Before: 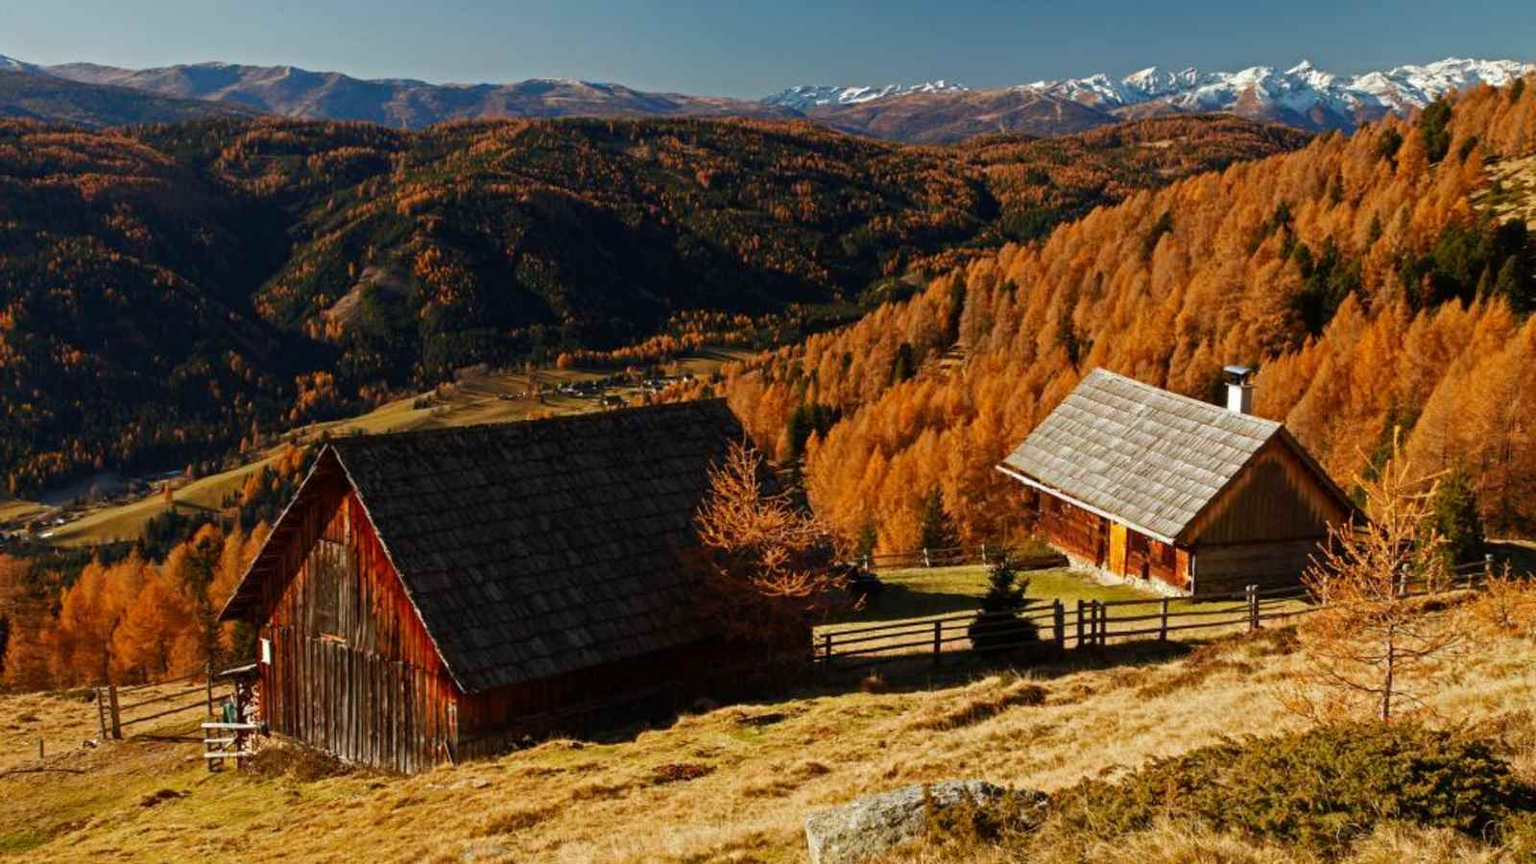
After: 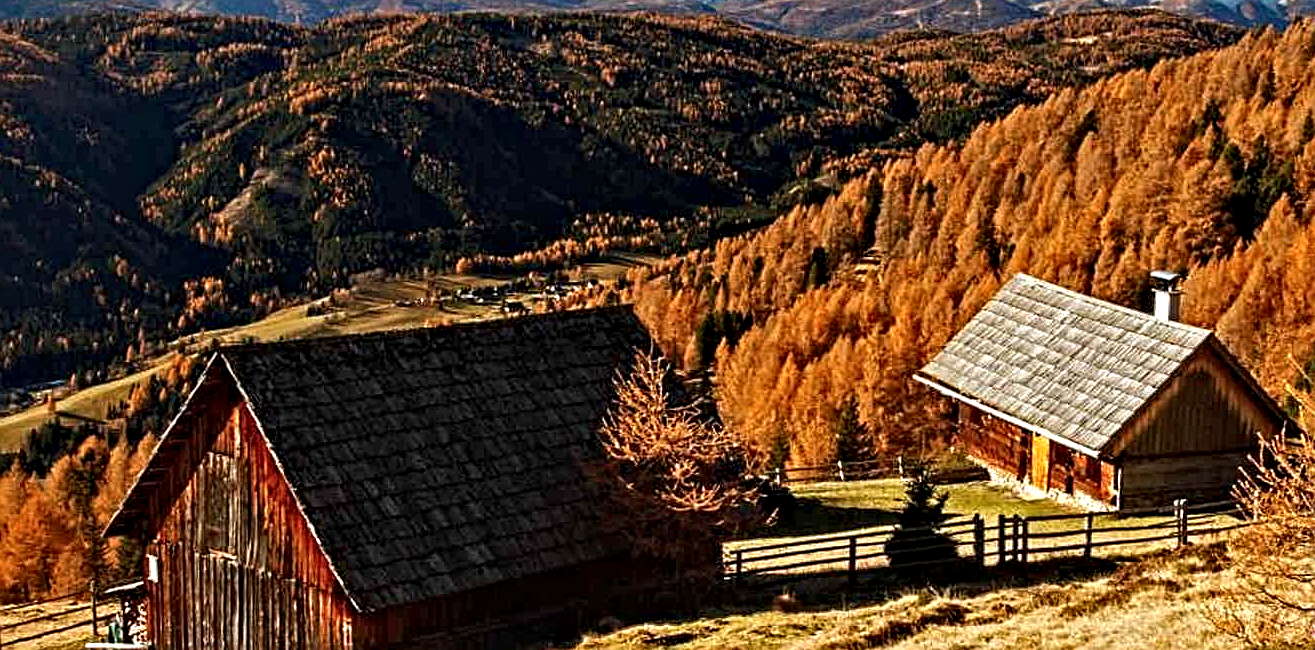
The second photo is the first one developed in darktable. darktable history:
sharpen: on, module defaults
crop: left 7.79%, top 12.234%, right 9.998%, bottom 15.482%
contrast equalizer: y [[0.5, 0.542, 0.583, 0.625, 0.667, 0.708], [0.5 ×6], [0.5 ×6], [0 ×6], [0 ×6]]
exposure: exposure 0.201 EV, compensate exposure bias true, compensate highlight preservation false
